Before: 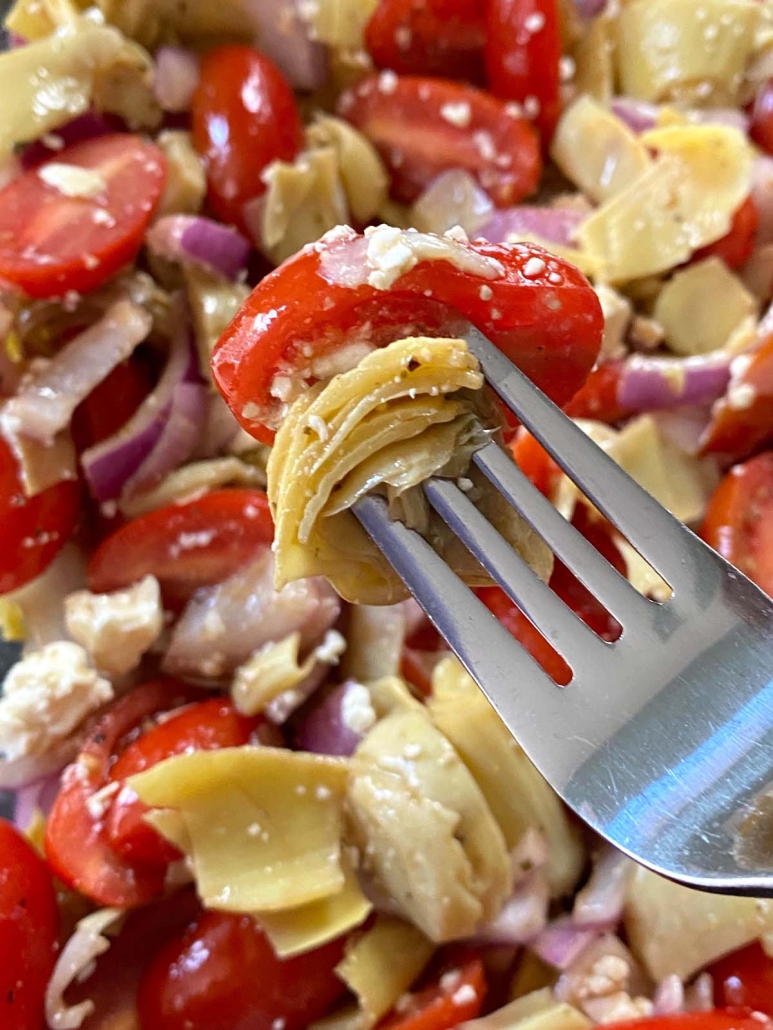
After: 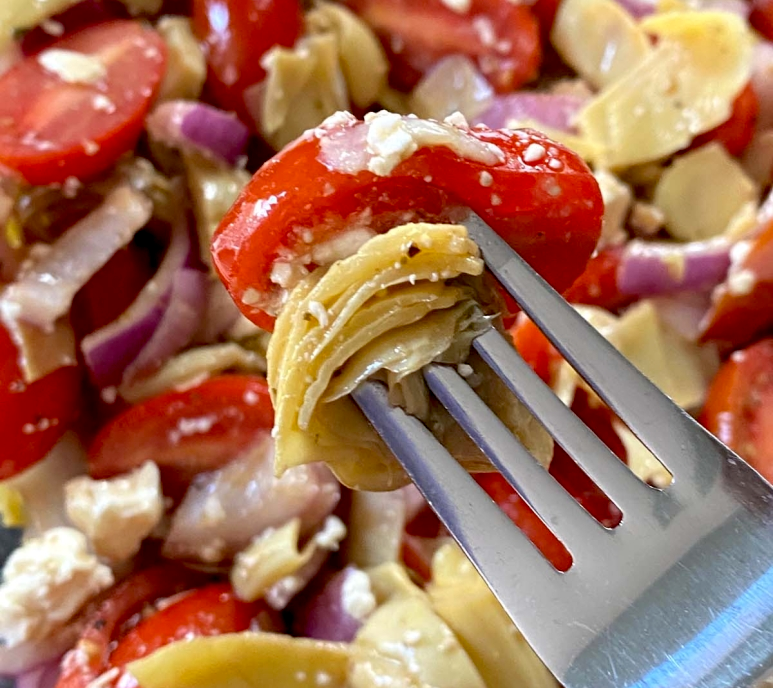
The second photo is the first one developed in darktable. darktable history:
exposure: black level correction 0.01, exposure 0.01 EV, compensate highlight preservation false
crop: top 11.156%, bottom 21.98%
